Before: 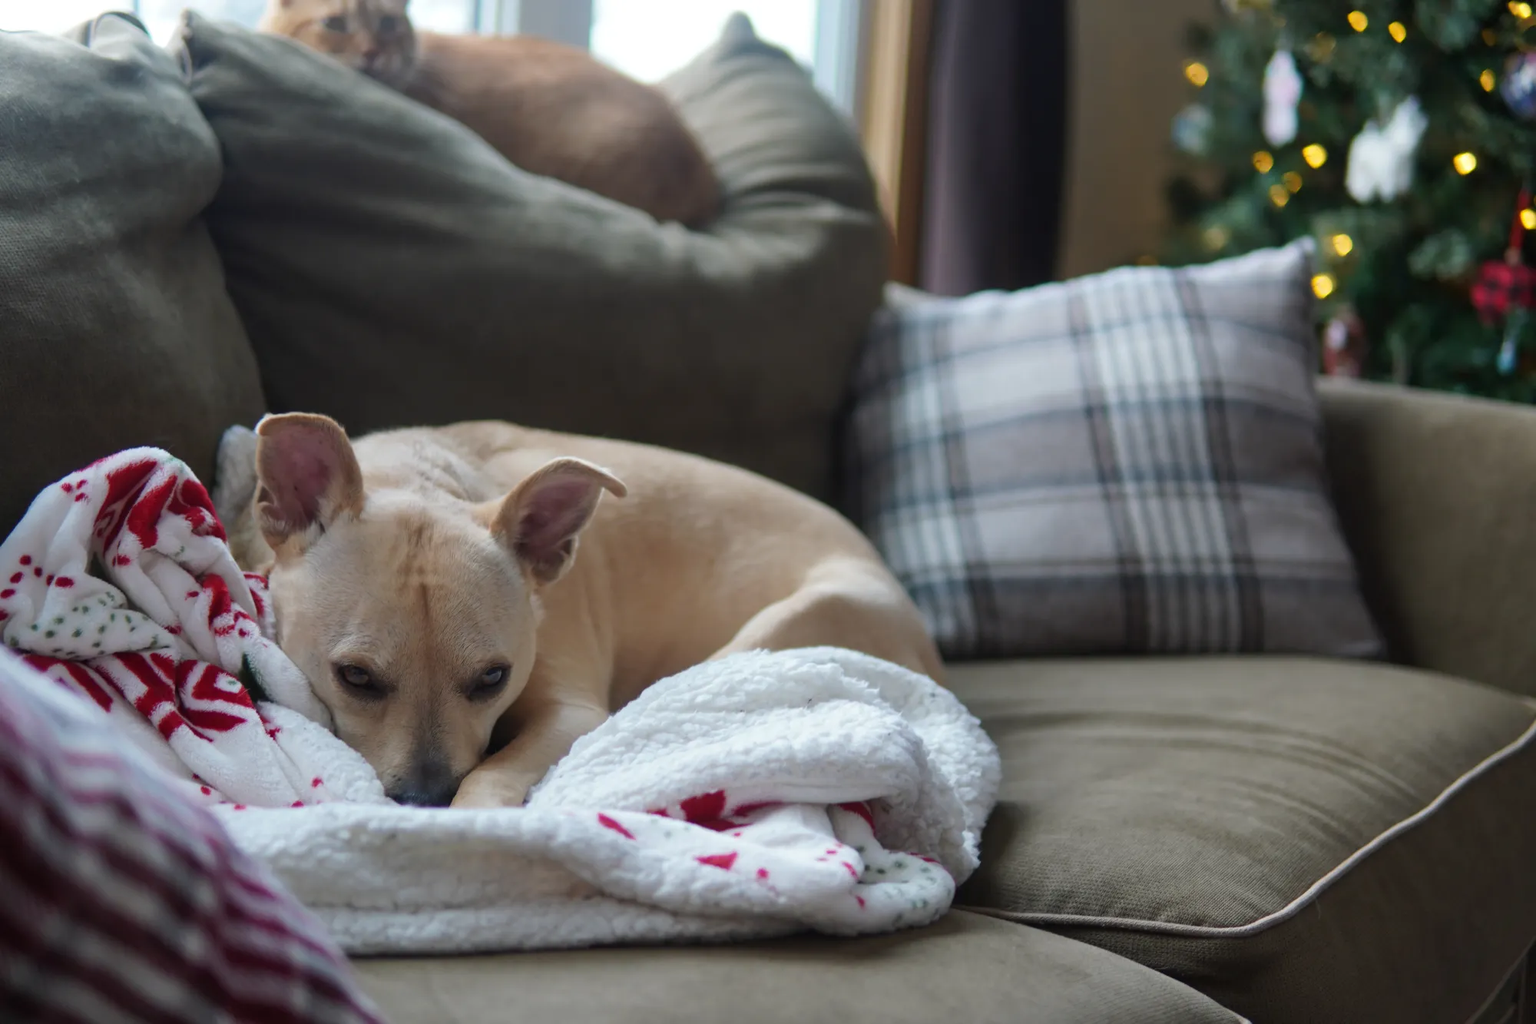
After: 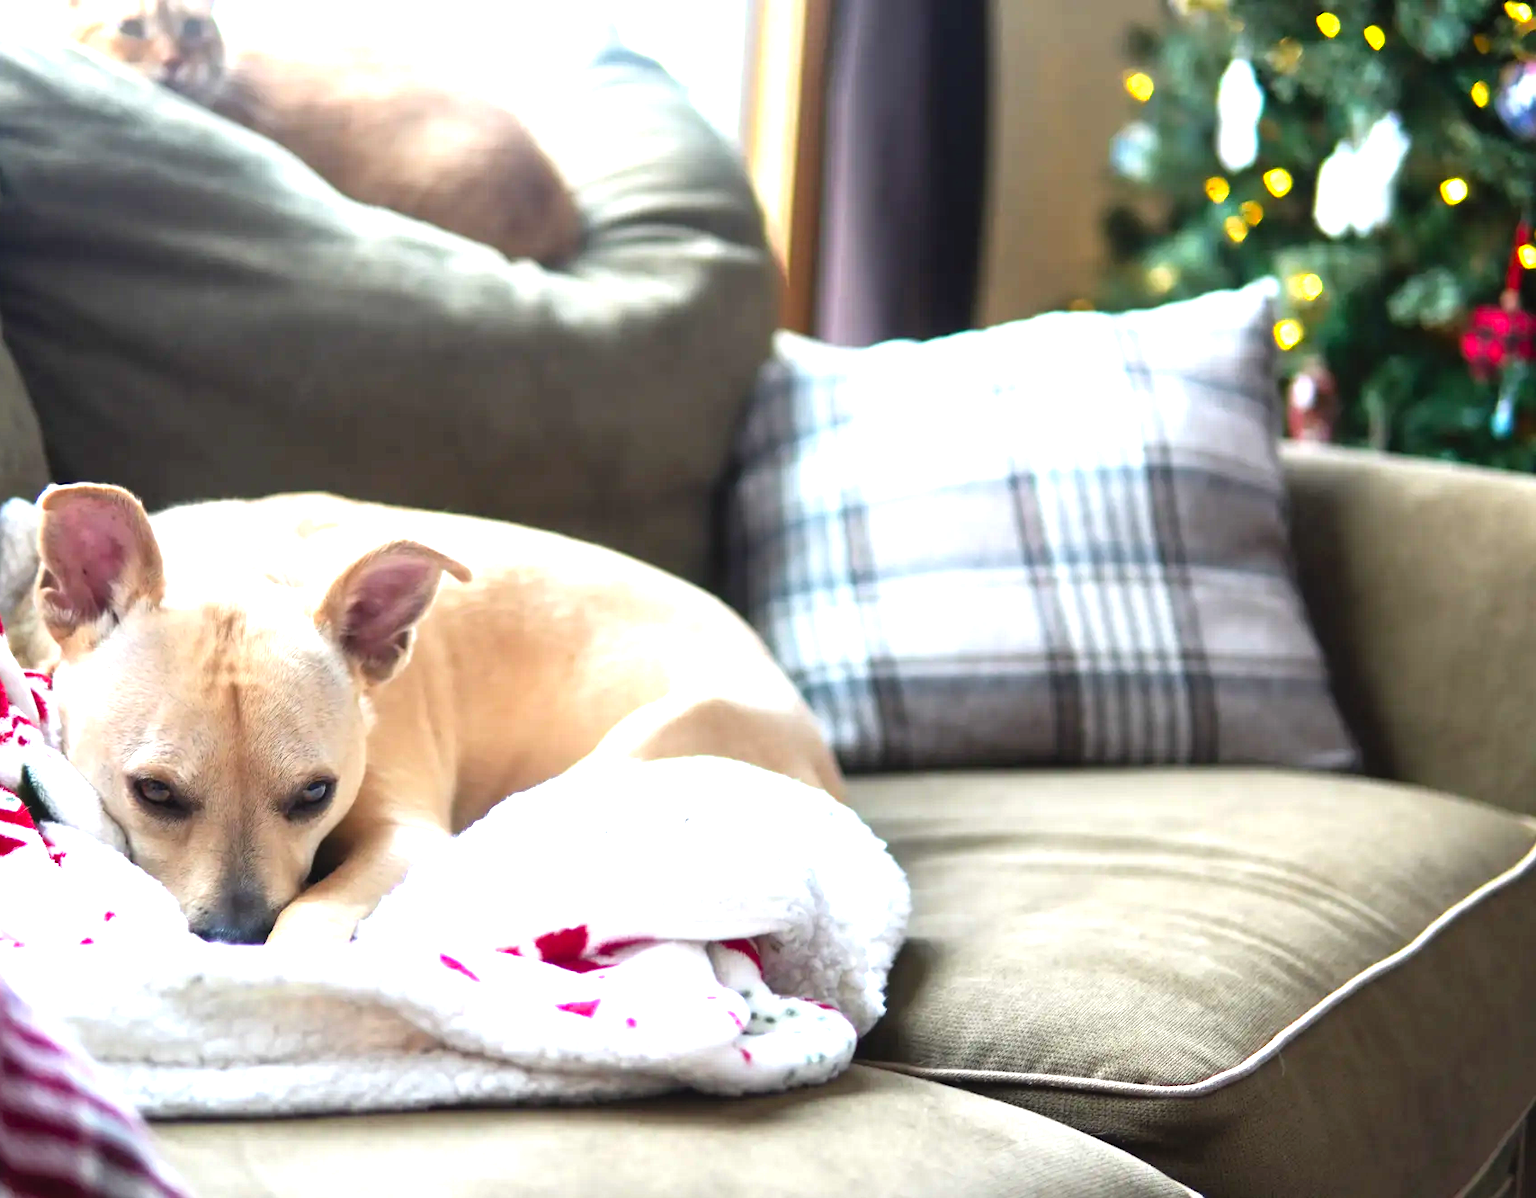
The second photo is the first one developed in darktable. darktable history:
color zones: curves: ch1 [(0, 0.523) (0.143, 0.545) (0.286, 0.52) (0.429, 0.506) (0.571, 0.503) (0.714, 0.503) (0.857, 0.508) (1, 0.523)]
crop and rotate: left 14.585%
color correction: highlights b* -0.045, saturation 0.986
levels: levels [0, 0.281, 0.562]
